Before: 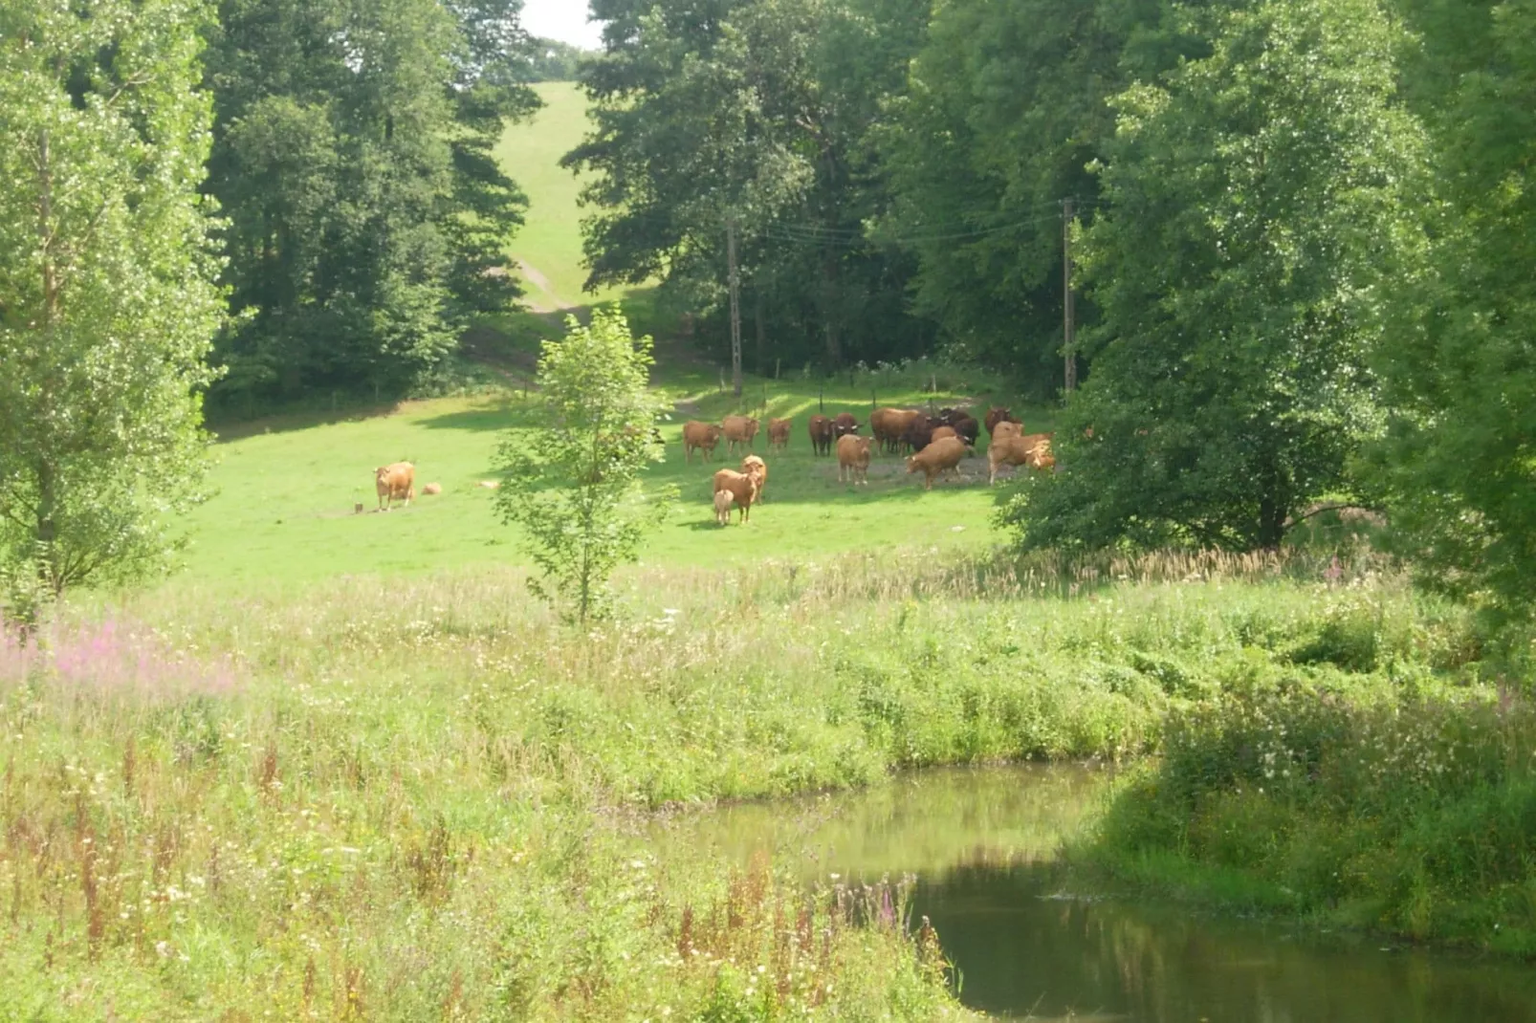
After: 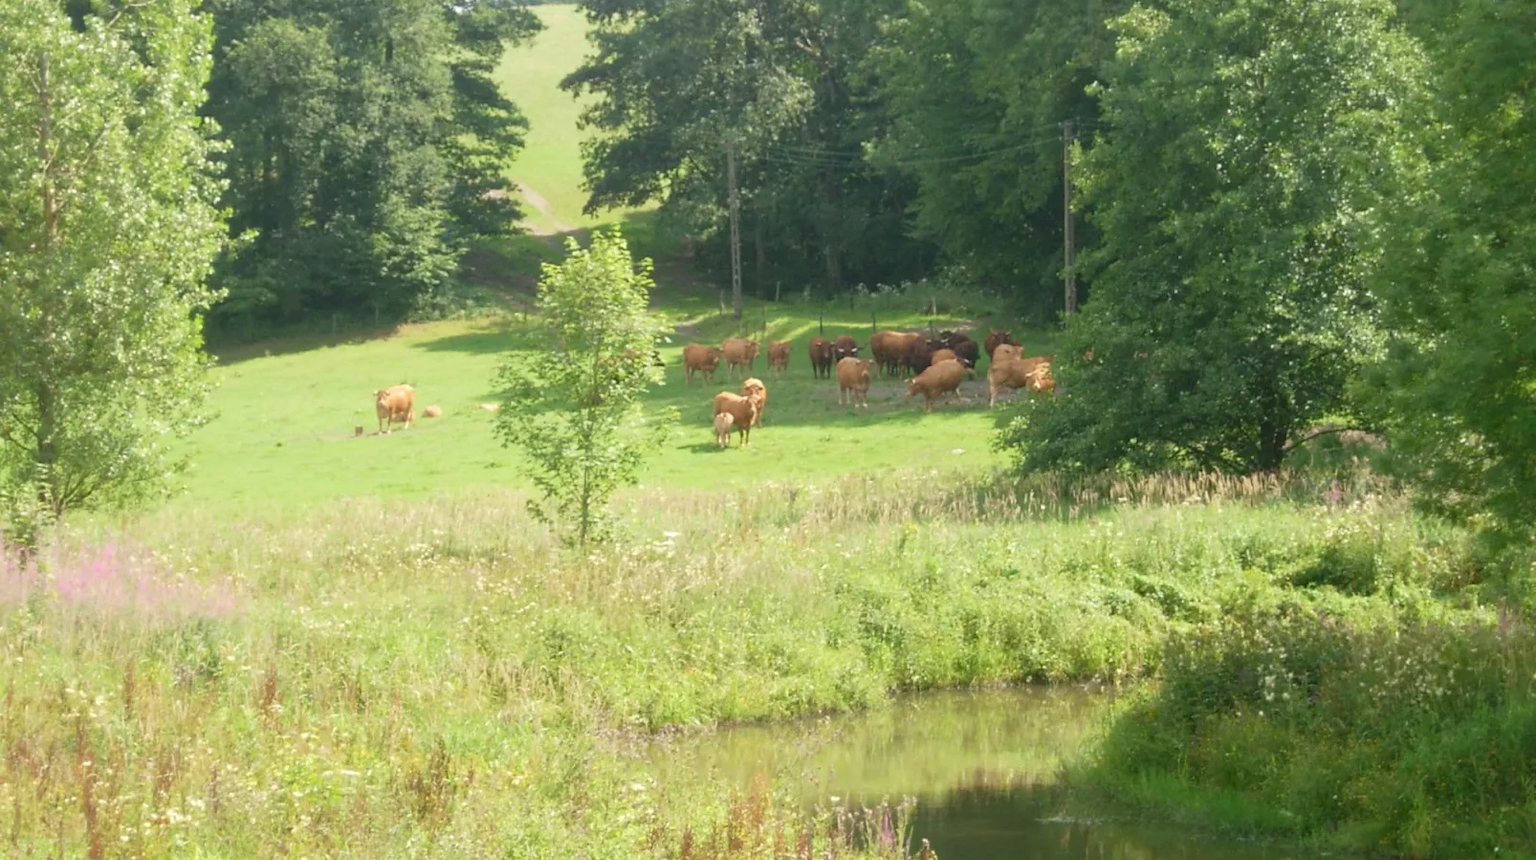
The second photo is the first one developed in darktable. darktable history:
crop: top 7.621%, bottom 8.216%
